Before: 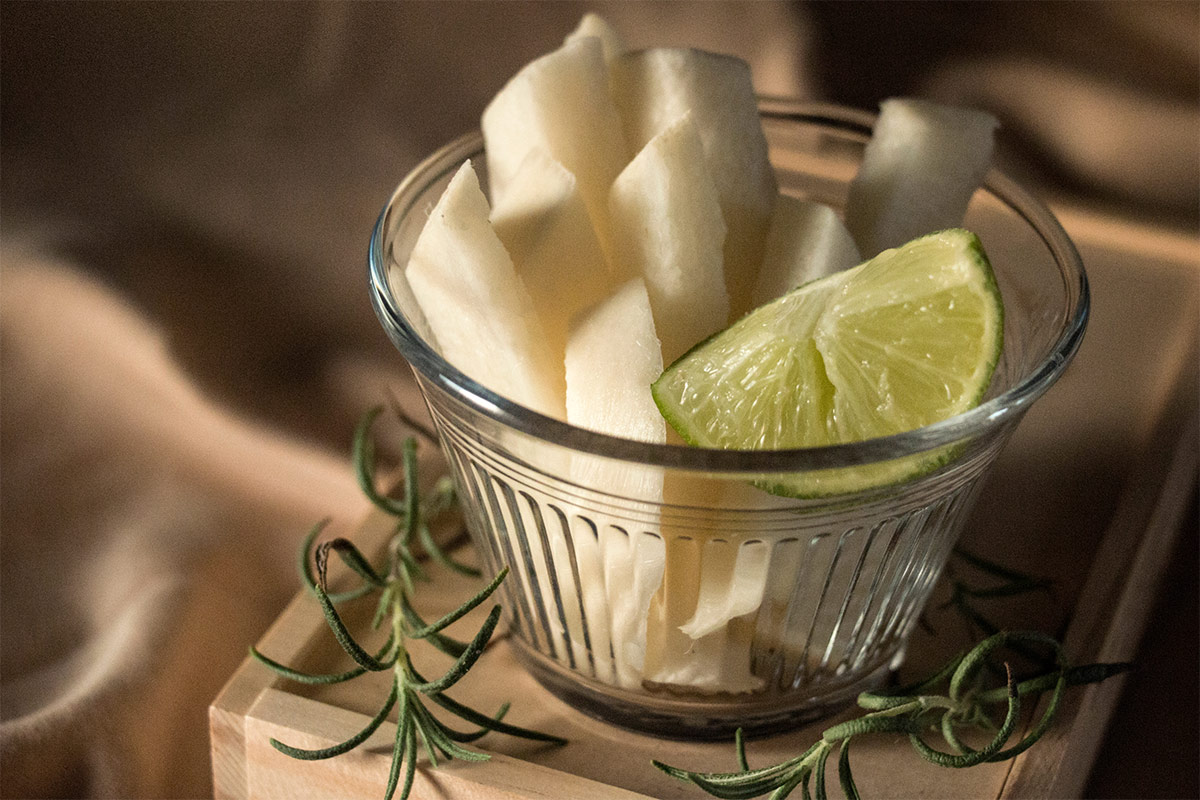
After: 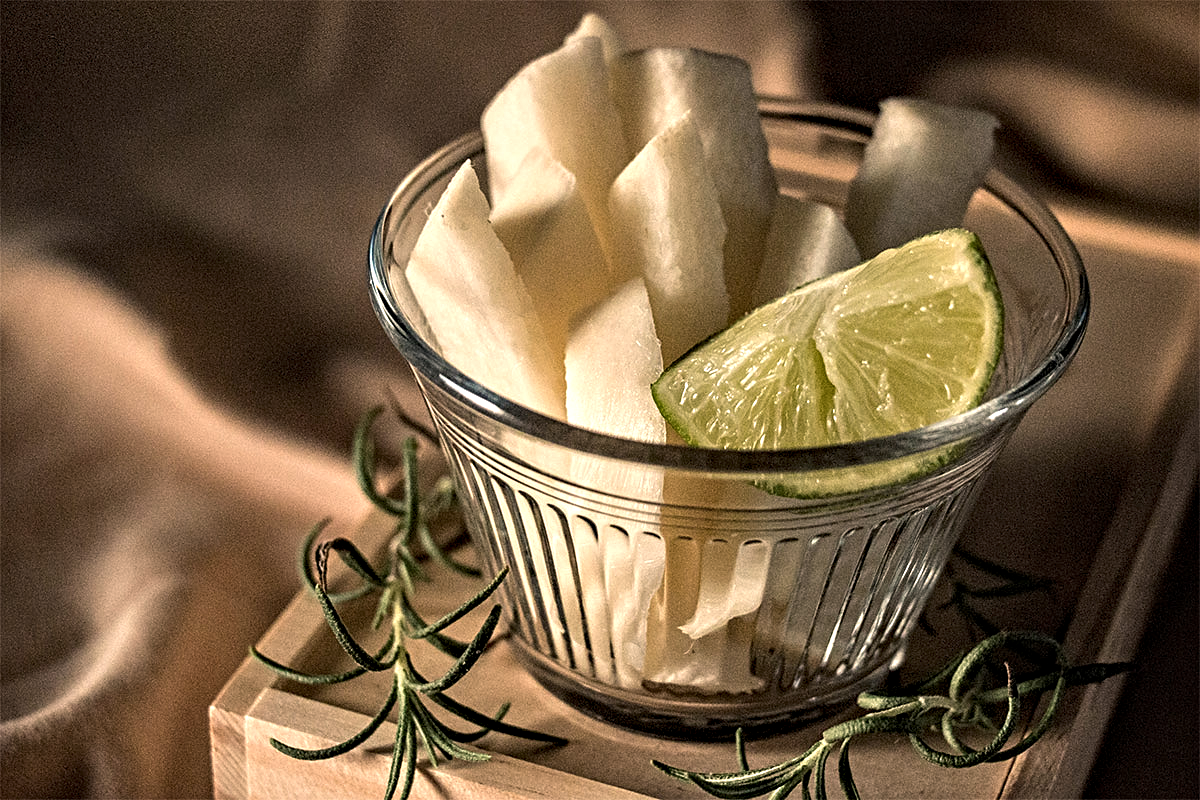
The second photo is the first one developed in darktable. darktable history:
levels: levels [0, 0.51, 1]
sharpen: amount 0.218
color balance rgb: shadows lift › hue 86.55°, highlights gain › chroma 3.098%, highlights gain › hue 54.4°, perceptual saturation grading › global saturation -11.465%, perceptual brilliance grading › global brilliance 3.317%, global vibrance 20%
contrast equalizer: y [[0.5, 0.542, 0.583, 0.625, 0.667, 0.708], [0.5 ×6], [0.5 ×6], [0 ×6], [0 ×6]]
